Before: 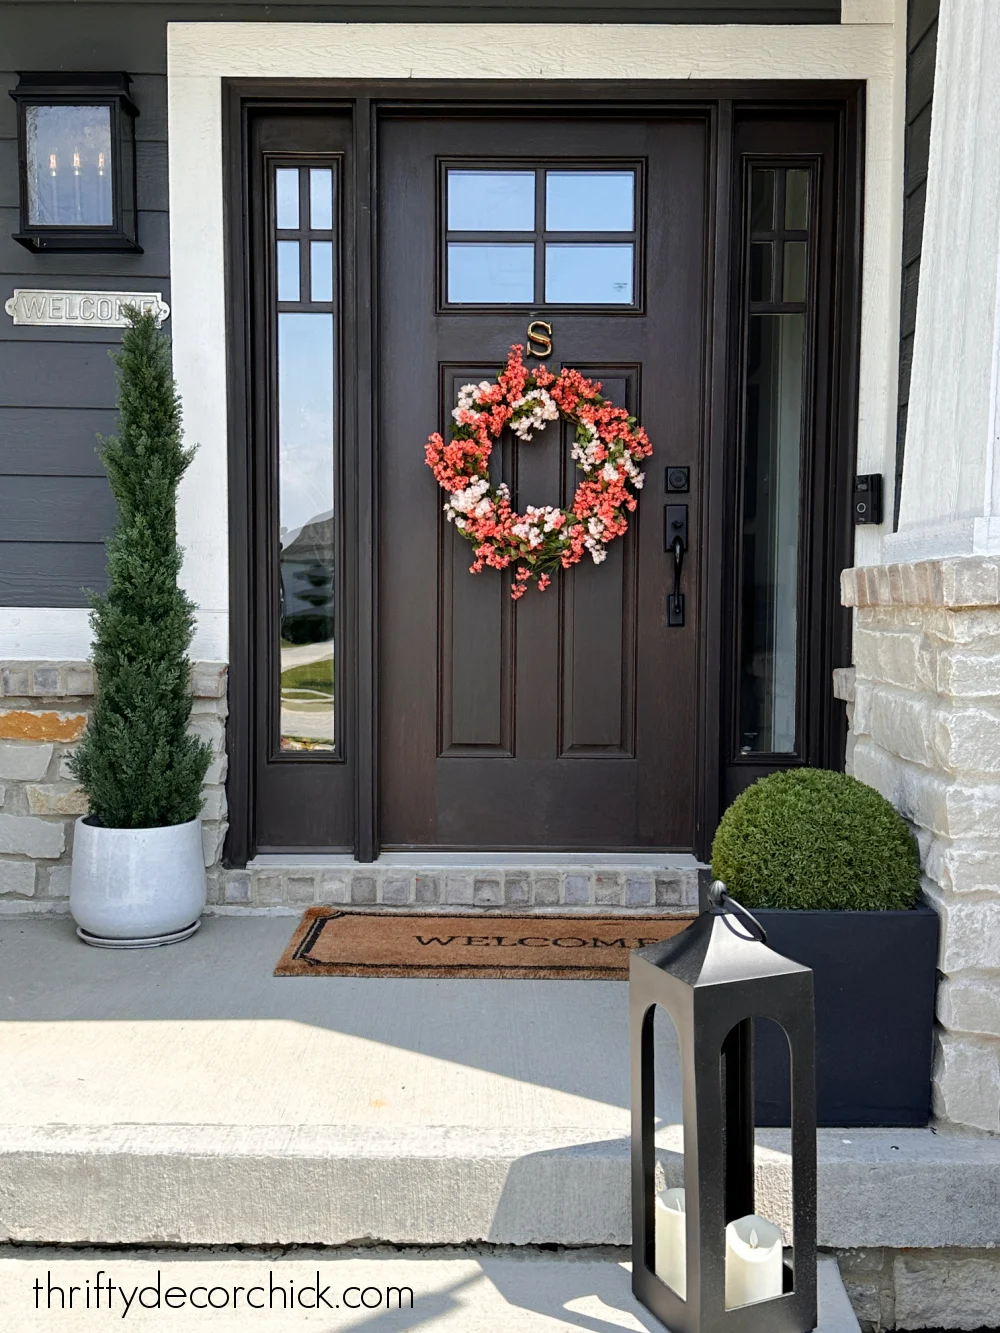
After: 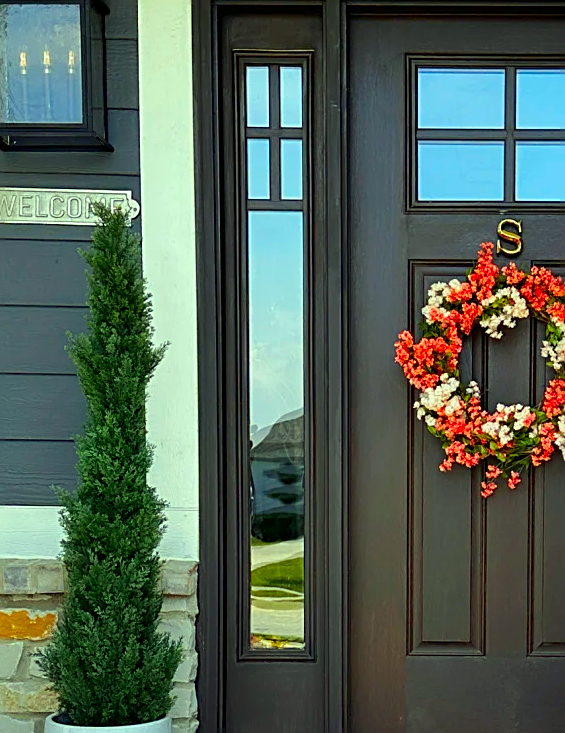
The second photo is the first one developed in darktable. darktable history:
crop and rotate: left 3.02%, top 7.703%, right 40.422%, bottom 37.243%
sharpen: on, module defaults
color correction: highlights a* -10.79, highlights b* 9.83, saturation 1.71
